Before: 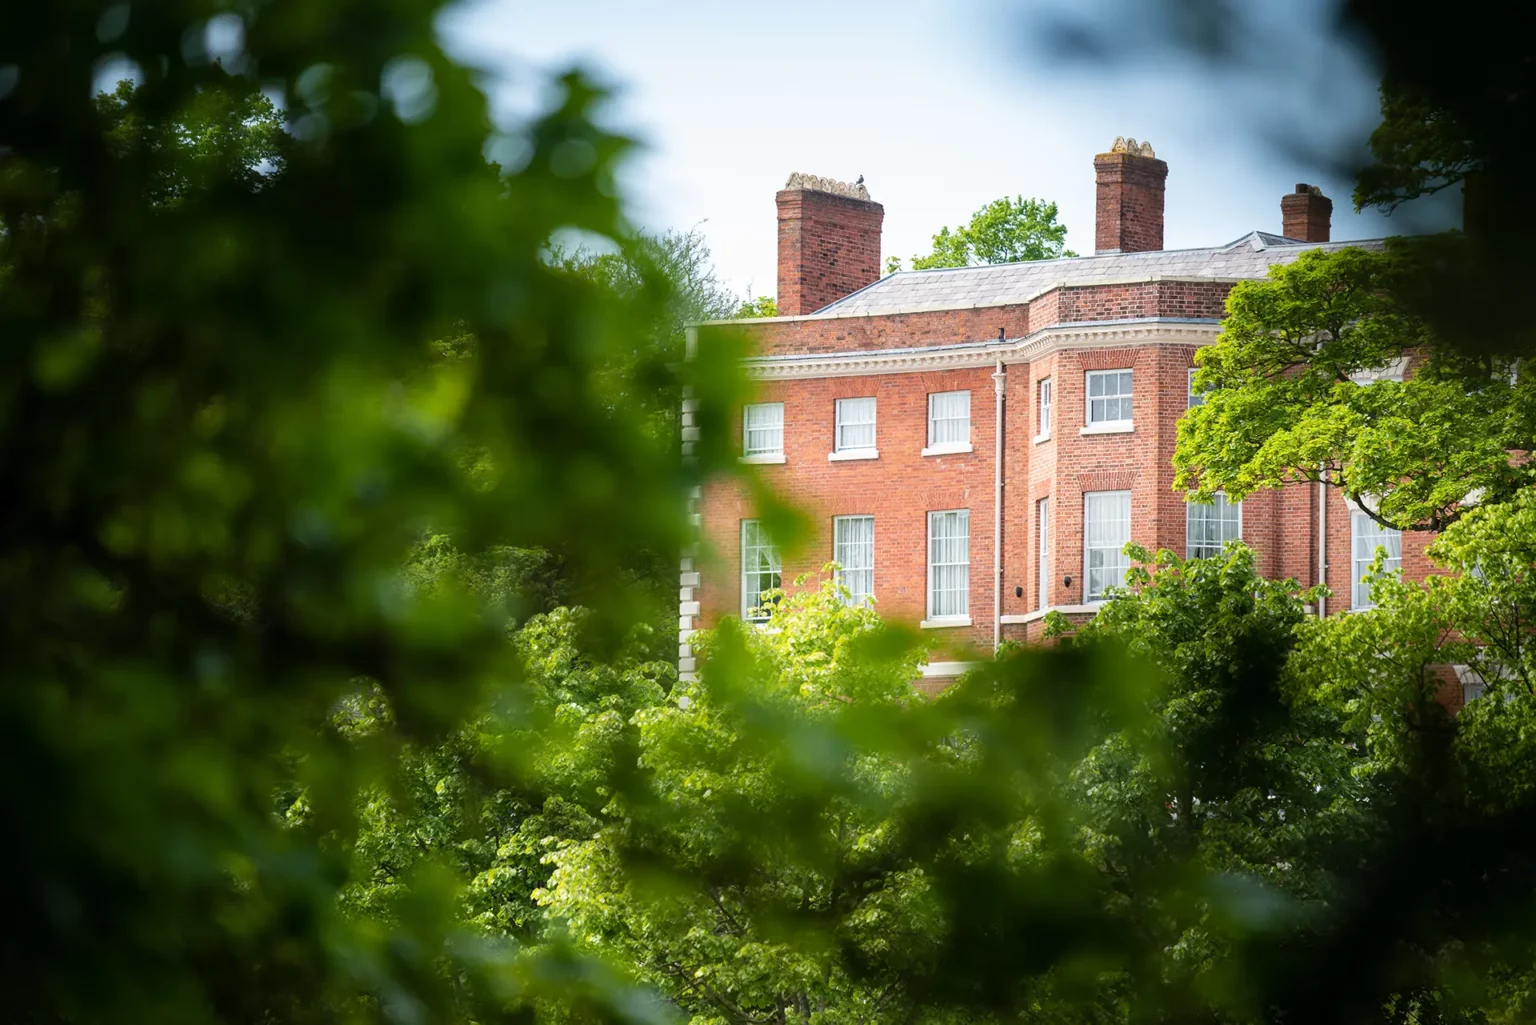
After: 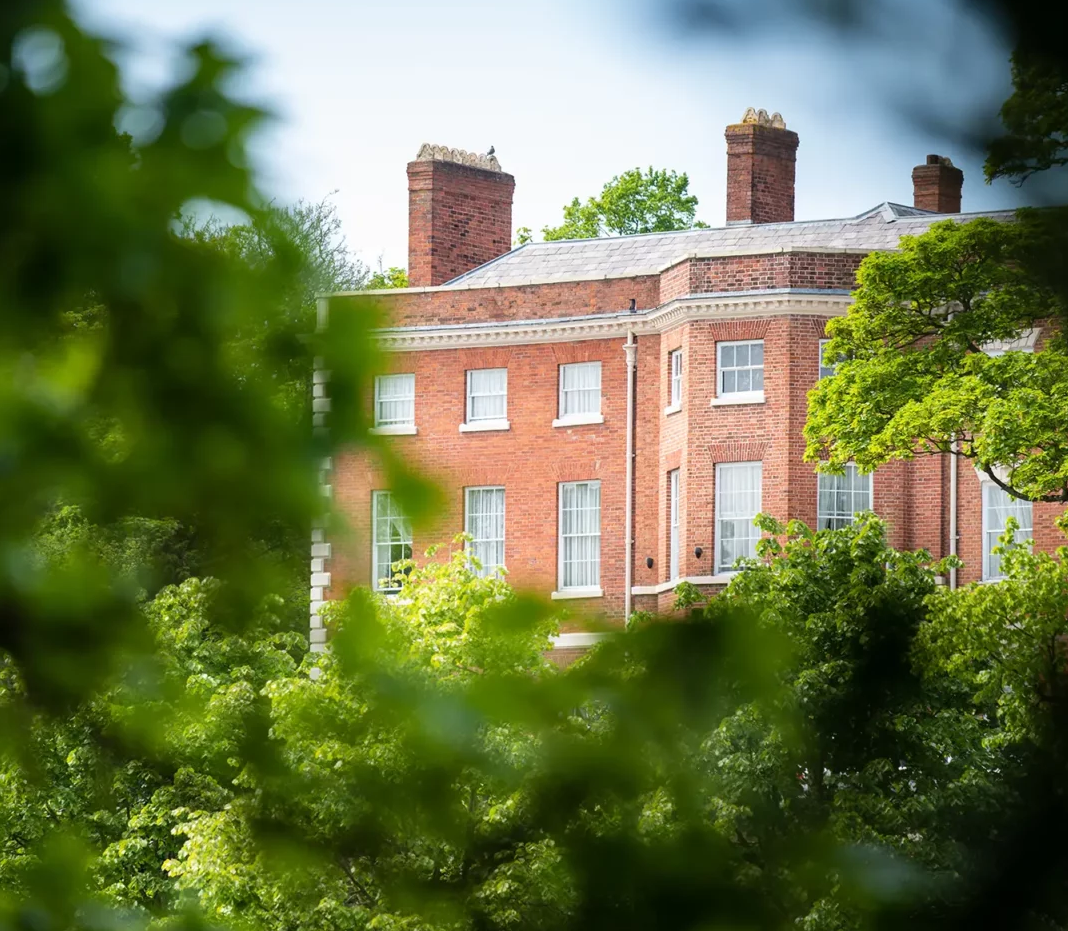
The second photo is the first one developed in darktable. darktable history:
white balance: red 1, blue 1
crop and rotate: left 24.034%, top 2.838%, right 6.406%, bottom 6.299%
